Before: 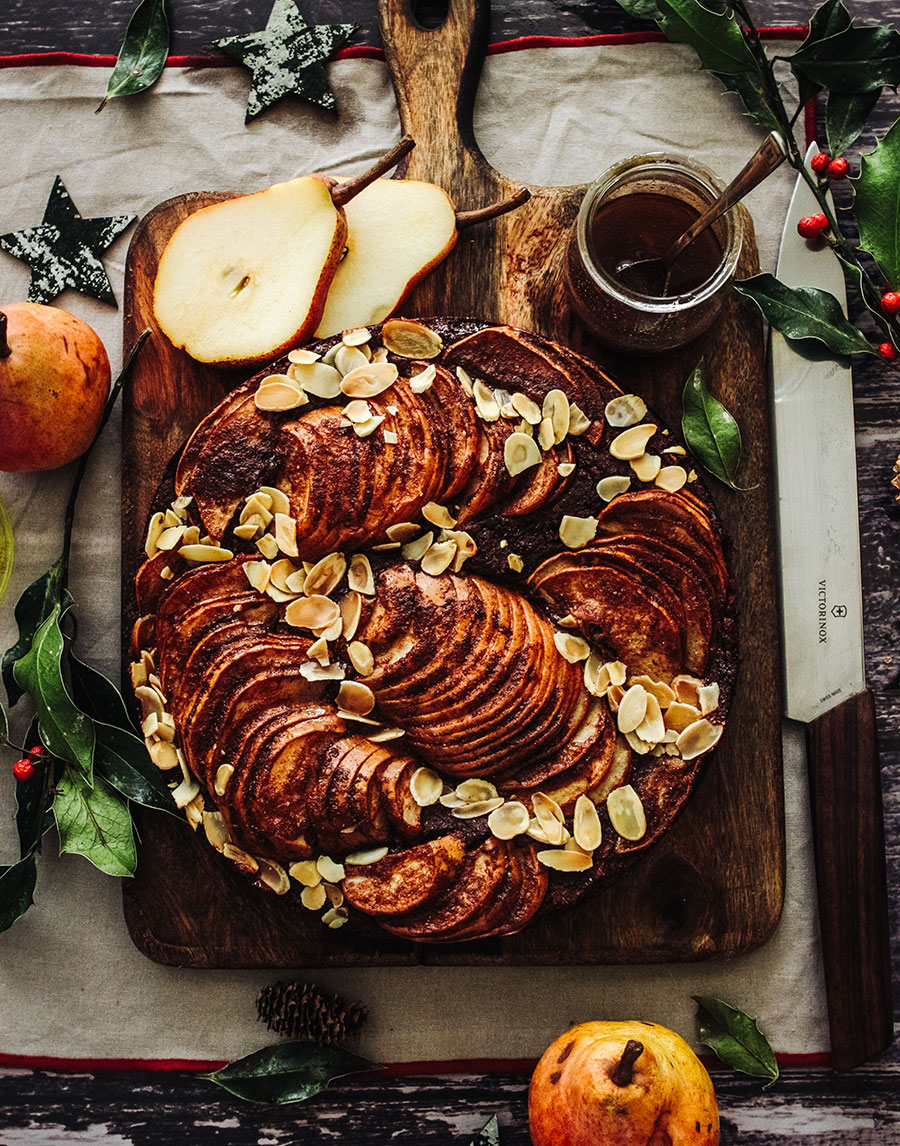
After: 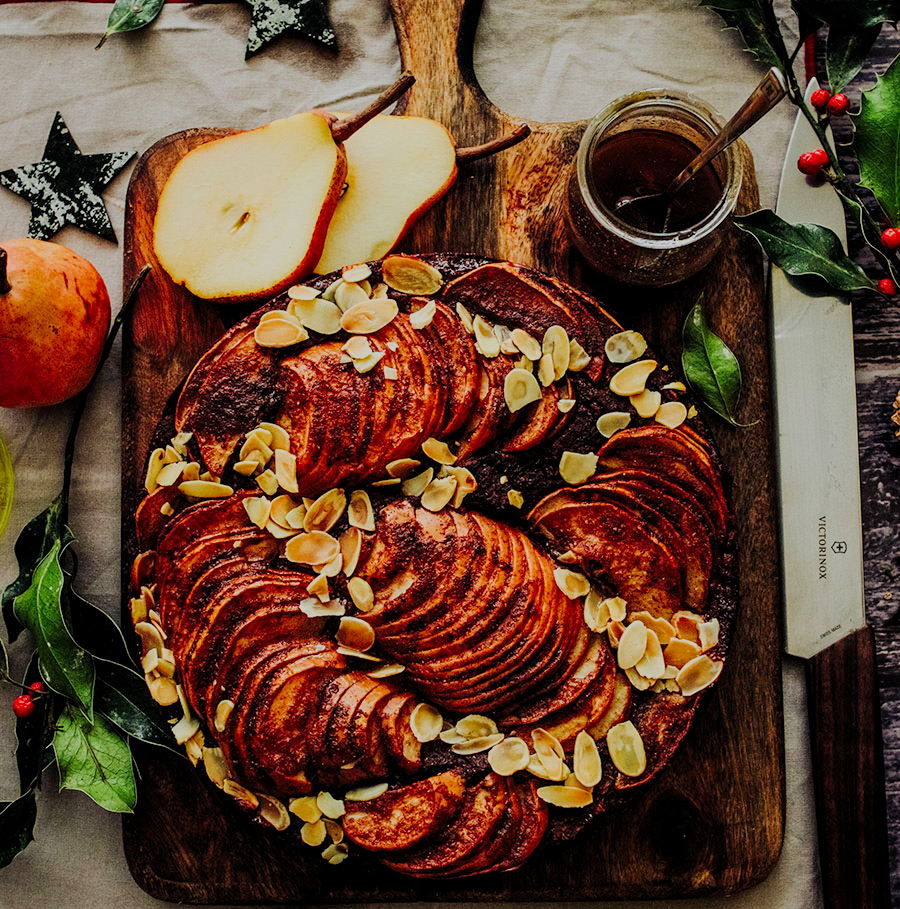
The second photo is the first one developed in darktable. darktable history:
crop and rotate: top 5.667%, bottom 14.937%
filmic rgb: black relative exposure -8.79 EV, white relative exposure 4.98 EV, threshold 3 EV, target black luminance 0%, hardness 3.77, latitude 66.33%, contrast 0.822, shadows ↔ highlights balance 20%, color science v5 (2021), contrast in shadows safe, contrast in highlights safe, enable highlight reconstruction true
contrast brightness saturation: contrast 0.09, saturation 0.28
